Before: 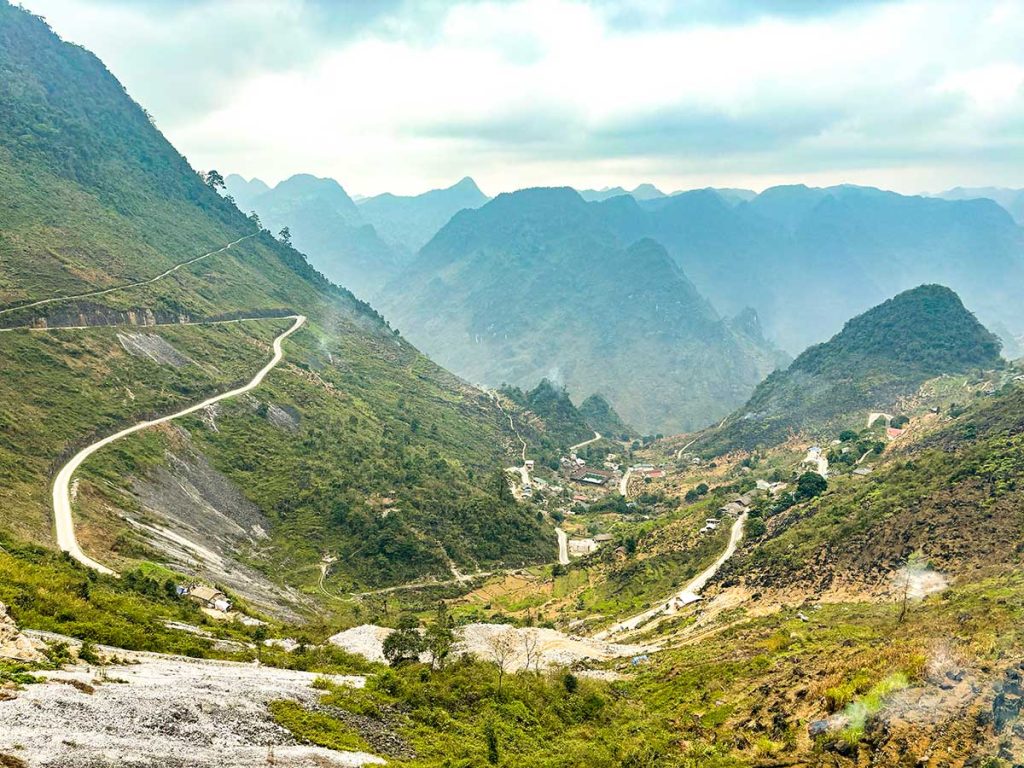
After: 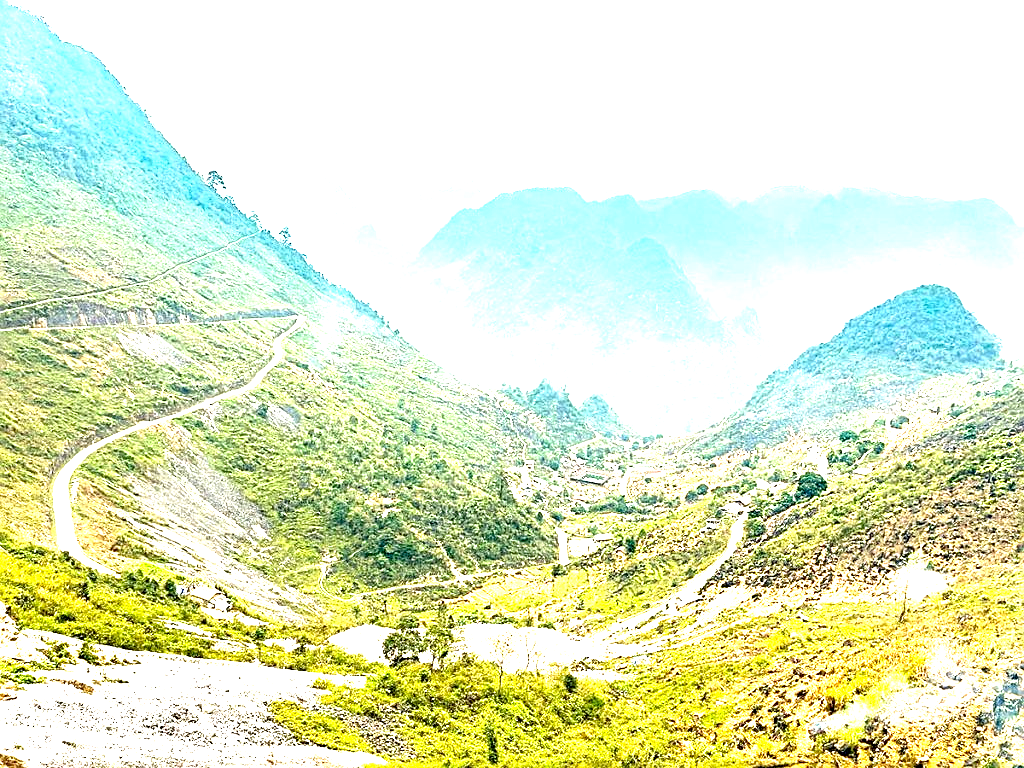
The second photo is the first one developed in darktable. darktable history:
exposure: black level correction 0.005, exposure 2.084 EV, compensate highlight preservation false
sharpen: on, module defaults
